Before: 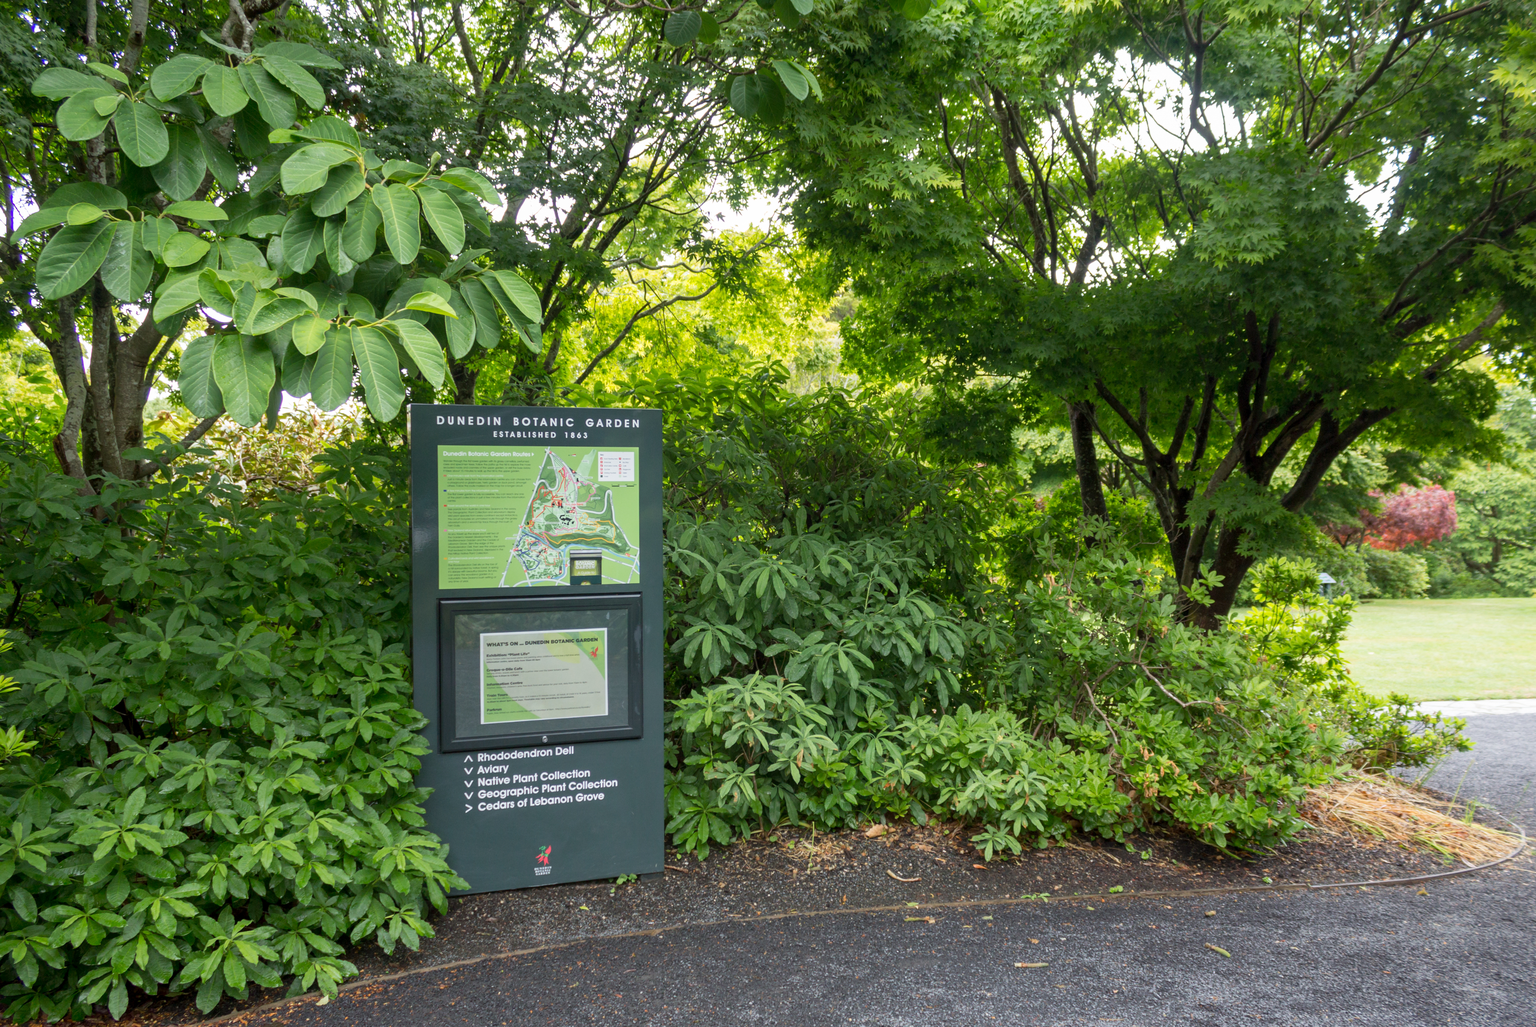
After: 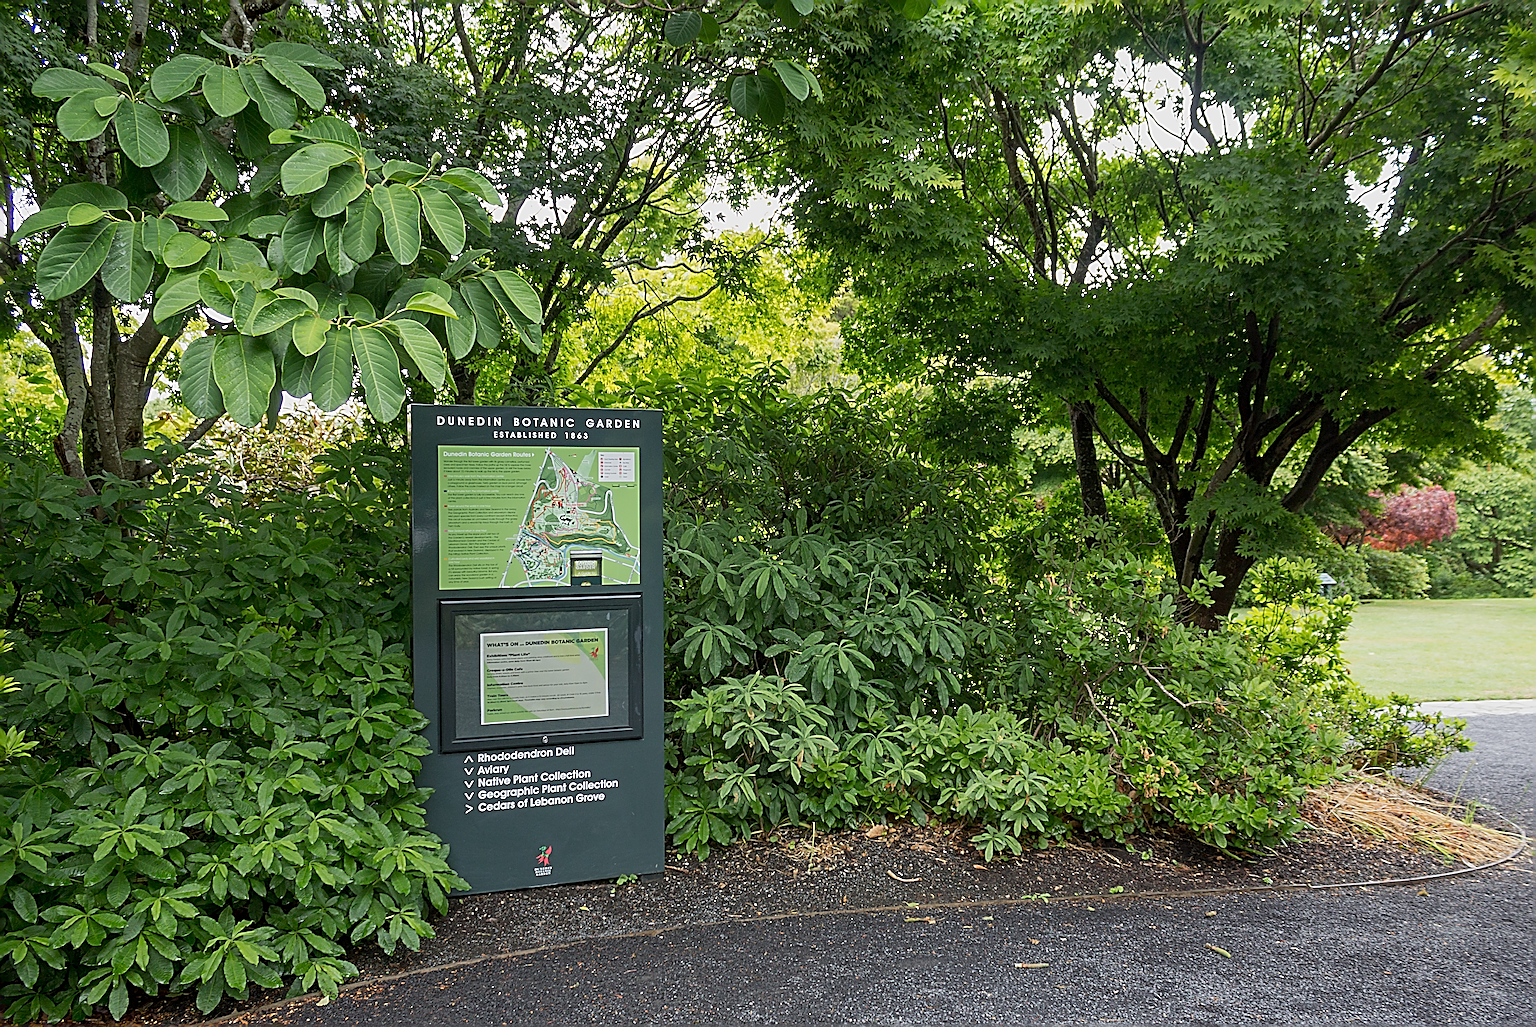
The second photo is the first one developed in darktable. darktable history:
sharpen: radius 4.052, amount 1.984
exposure: exposure -0.287 EV, compensate highlight preservation false
